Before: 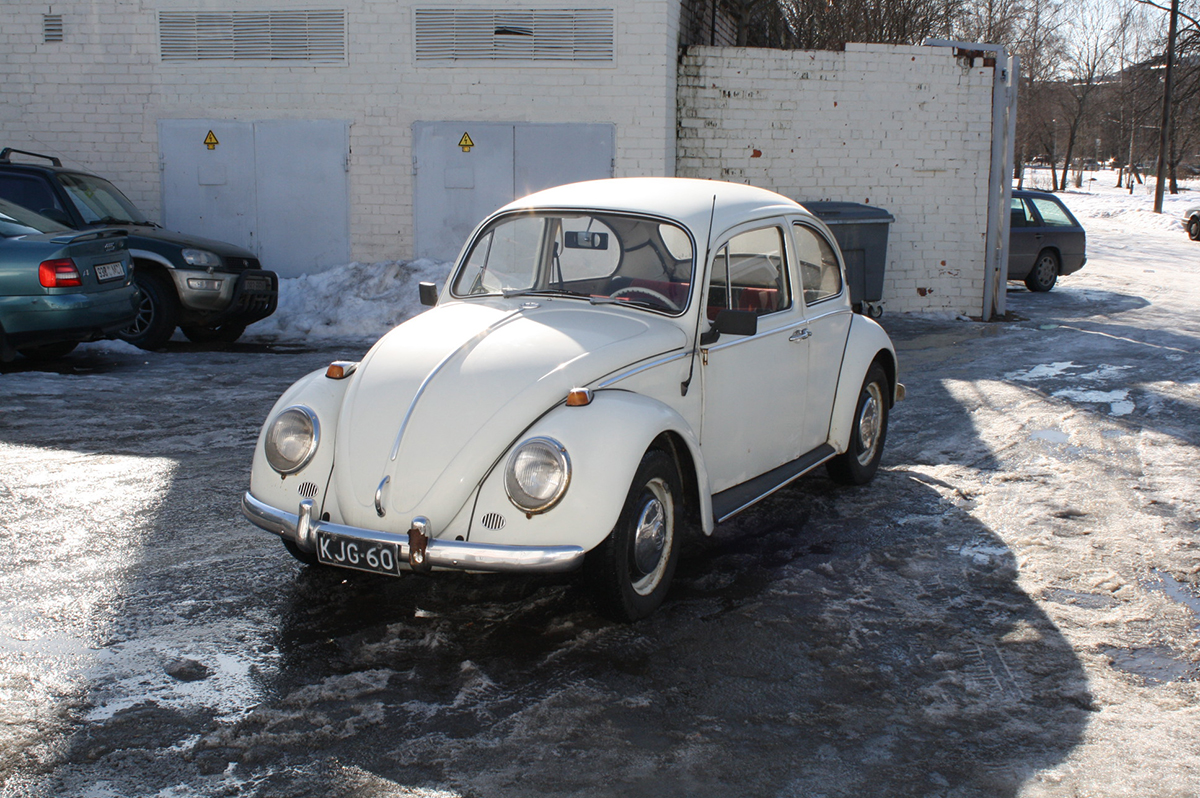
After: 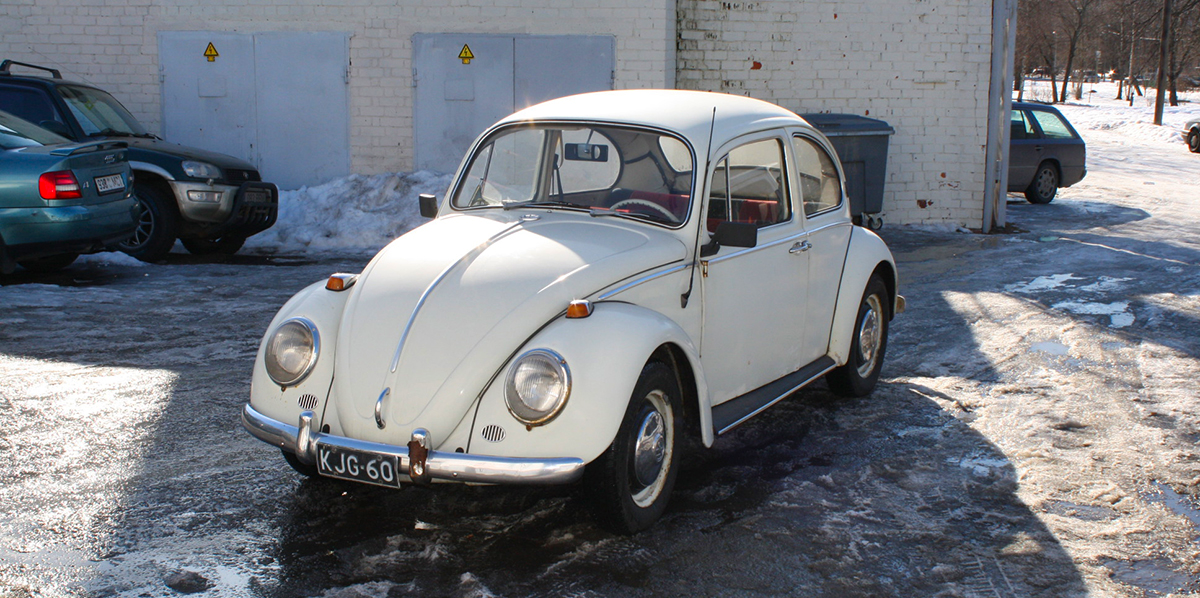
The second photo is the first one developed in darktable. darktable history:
color correction: saturation 1.32
shadows and highlights: radius 100.41, shadows 50.55, highlights -64.36, highlights color adjustment 49.82%, soften with gaussian
crop: top 11.038%, bottom 13.962%
